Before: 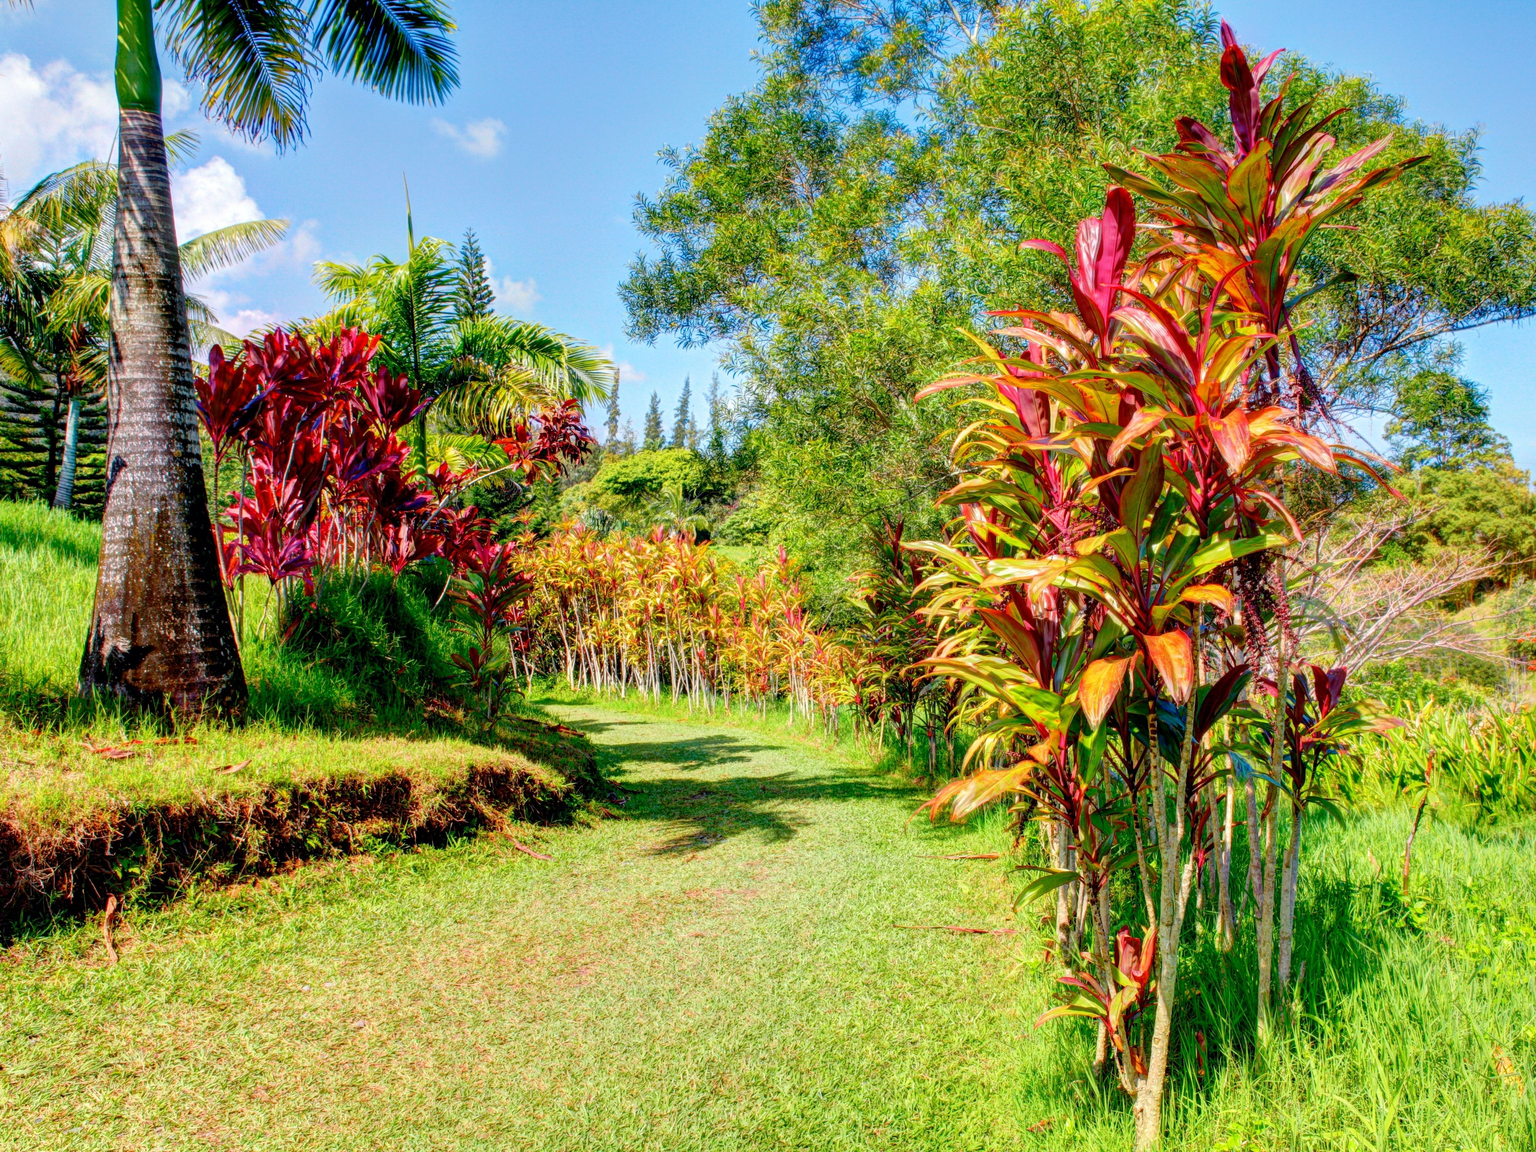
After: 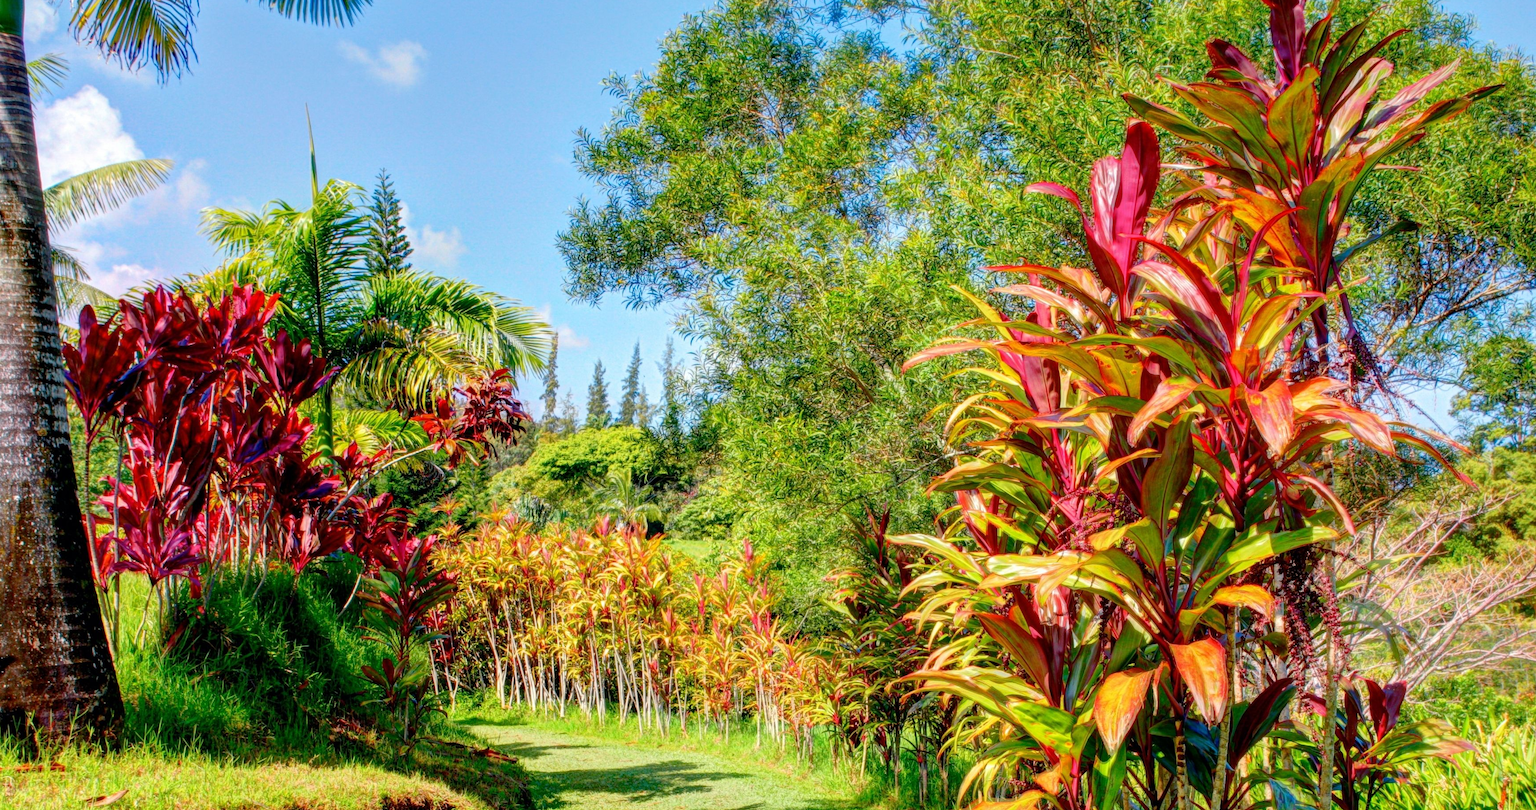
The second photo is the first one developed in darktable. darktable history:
crop and rotate: left 9.238%, top 7.258%, right 5.065%, bottom 32.427%
